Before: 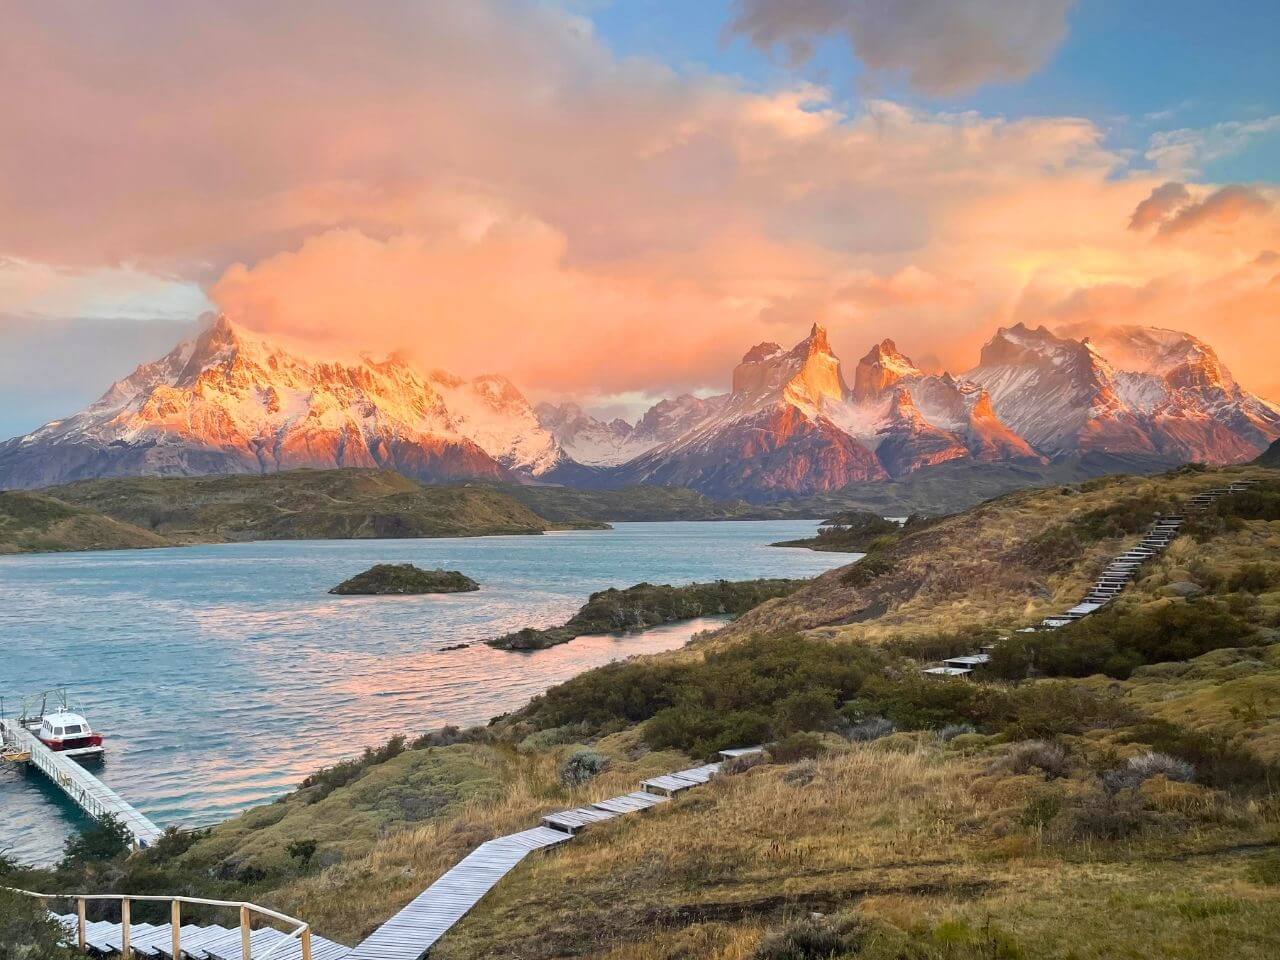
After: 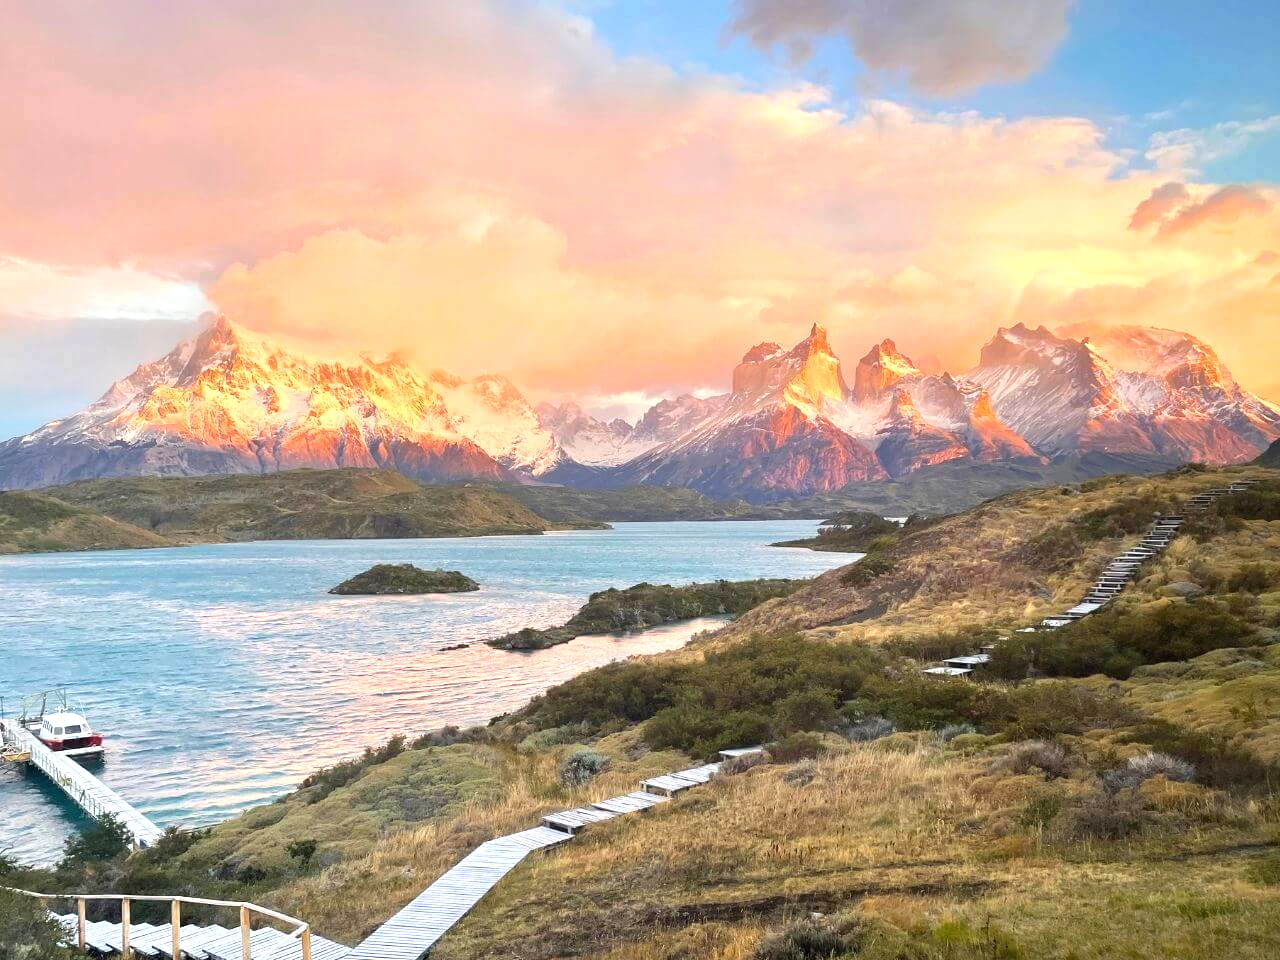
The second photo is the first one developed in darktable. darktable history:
exposure: black level correction 0, exposure 0.692 EV, compensate exposure bias true, compensate highlight preservation false
